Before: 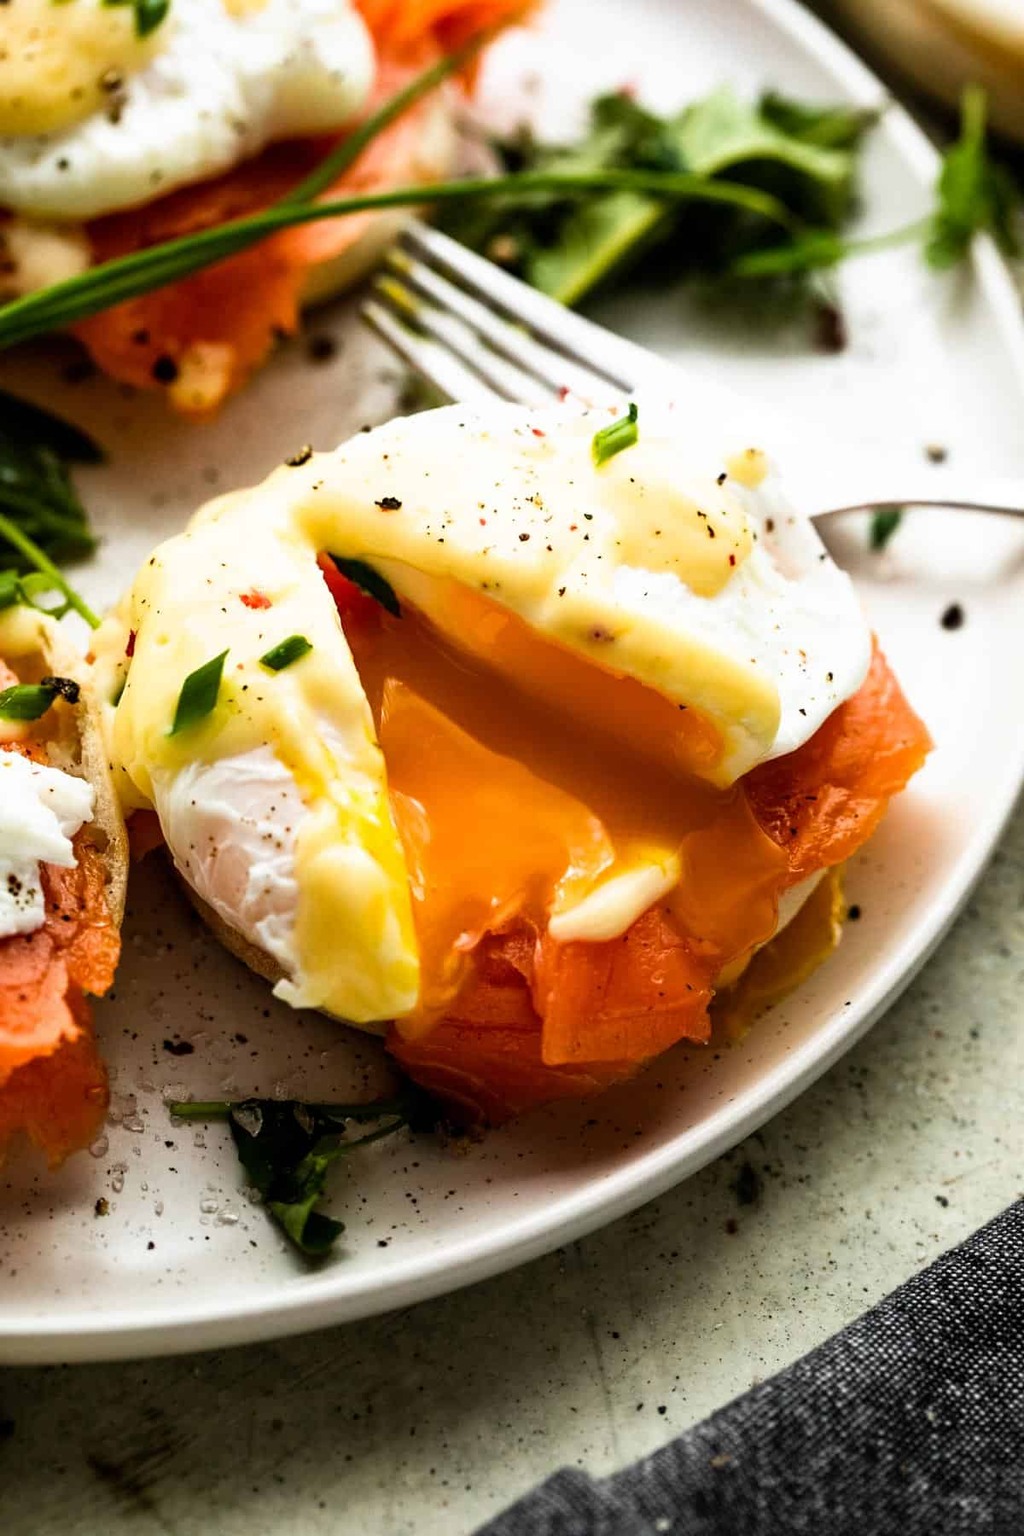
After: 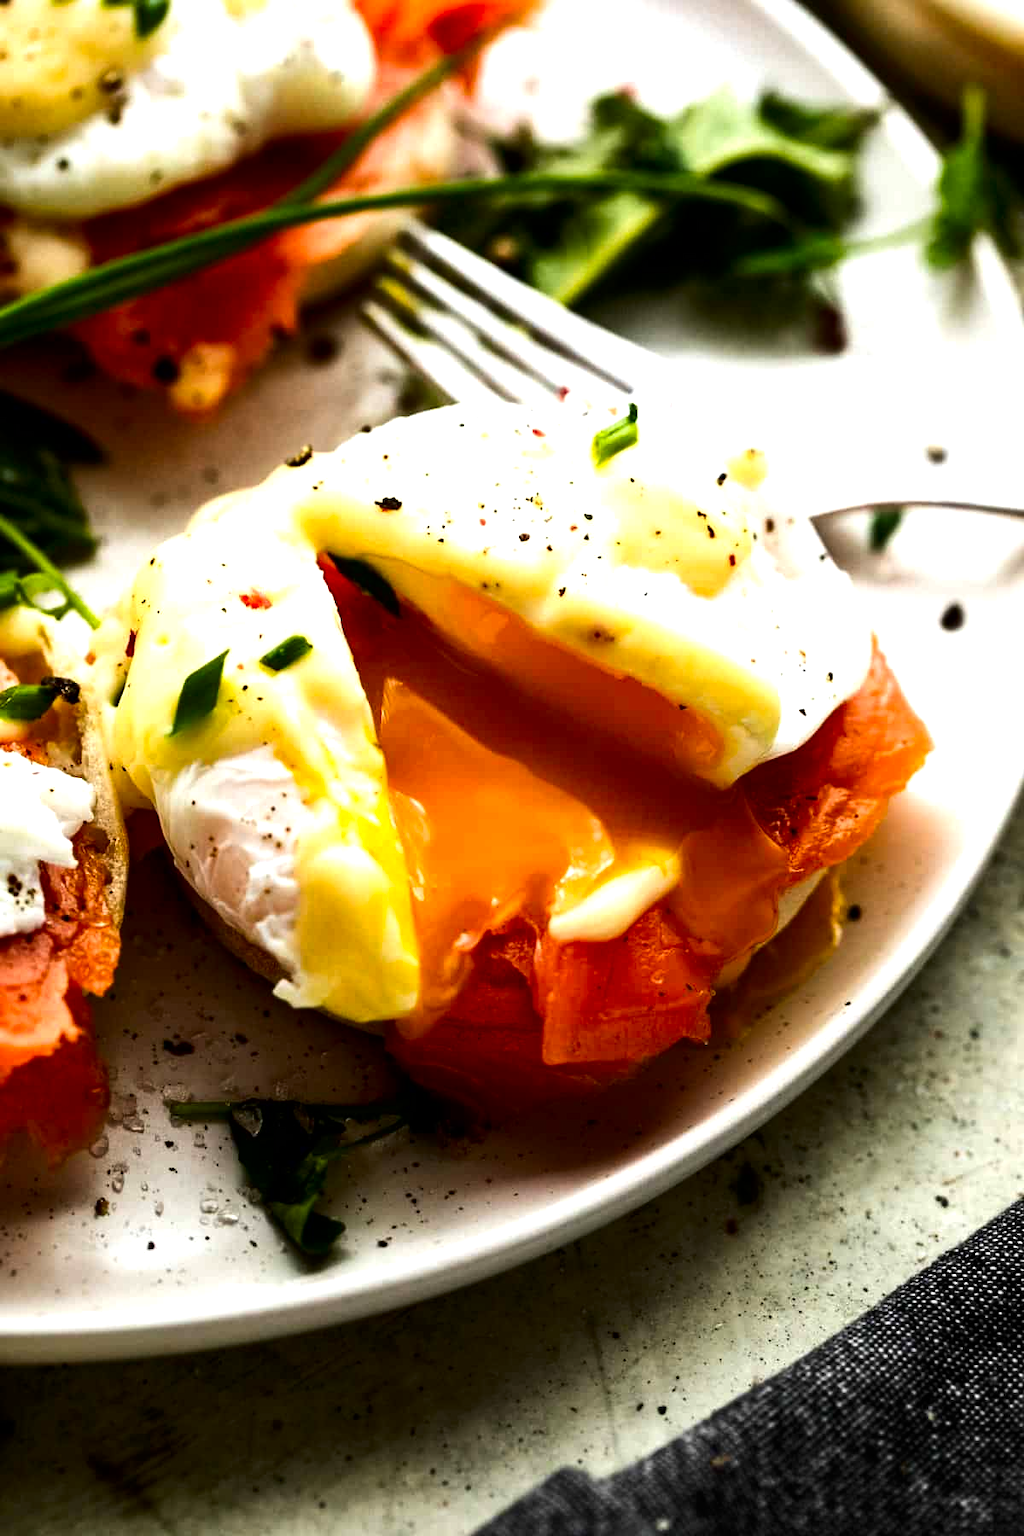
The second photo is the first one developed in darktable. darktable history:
tone equalizer: -8 EV -0.425 EV, -7 EV -0.392 EV, -6 EV -0.367 EV, -5 EV -0.2 EV, -3 EV 0.204 EV, -2 EV 0.336 EV, -1 EV 0.415 EV, +0 EV 0.413 EV, edges refinement/feathering 500, mask exposure compensation -1.57 EV, preserve details no
contrast brightness saturation: contrast 0.065, brightness -0.135, saturation 0.111
